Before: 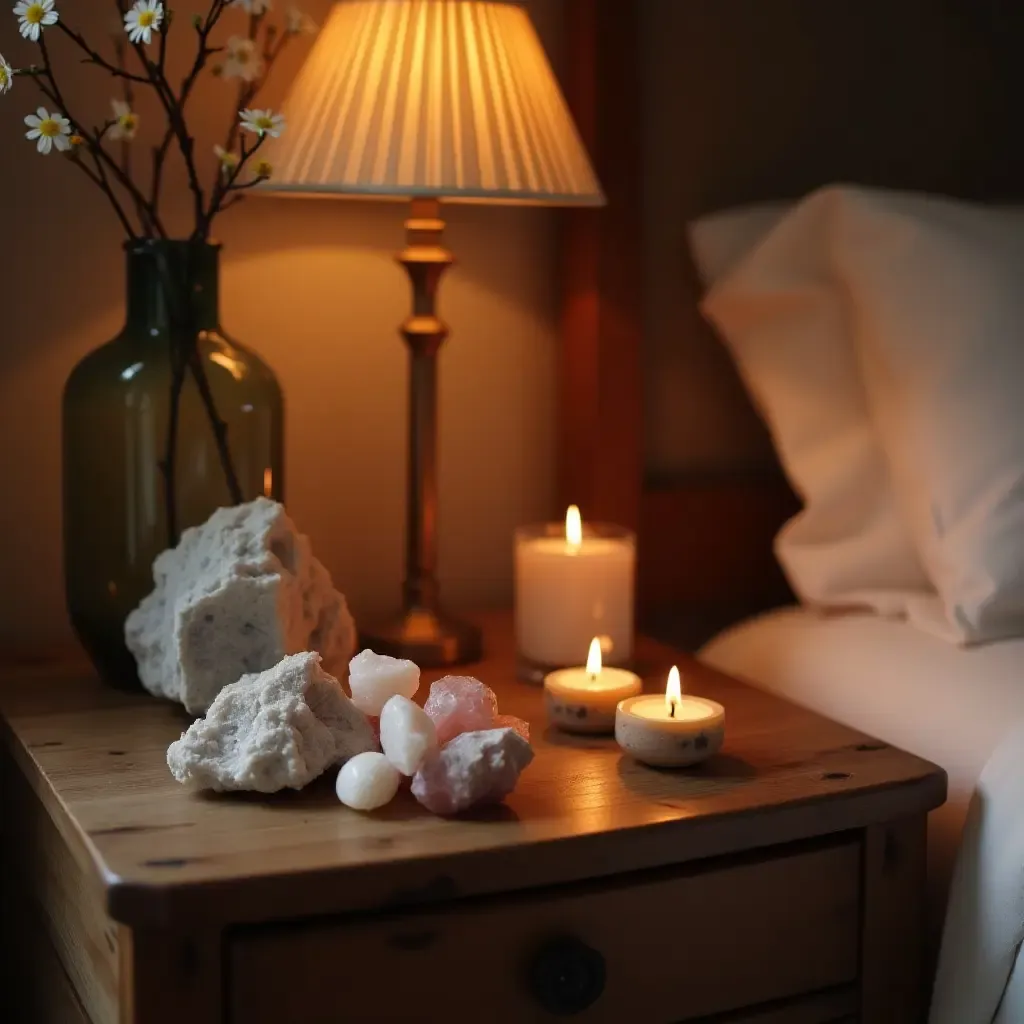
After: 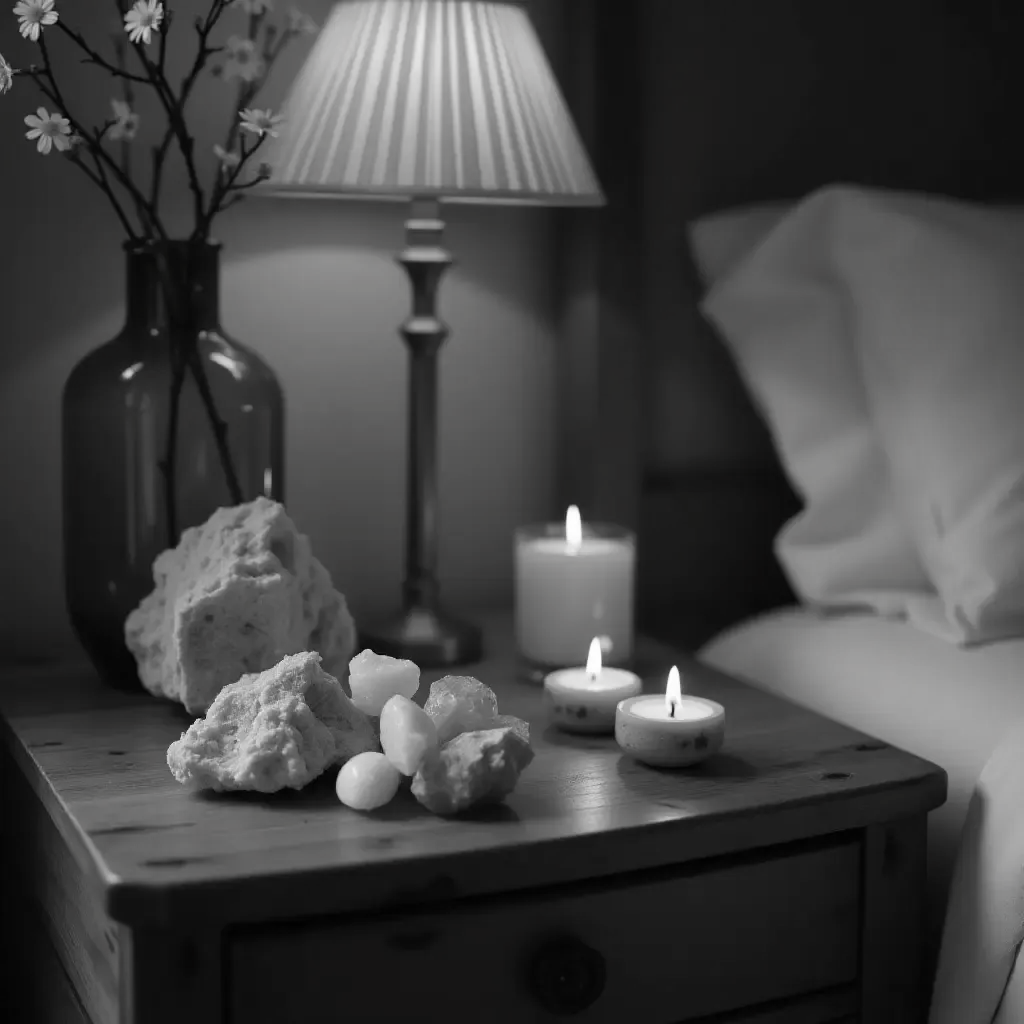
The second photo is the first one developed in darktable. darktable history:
contrast brightness saturation: saturation -0.998
